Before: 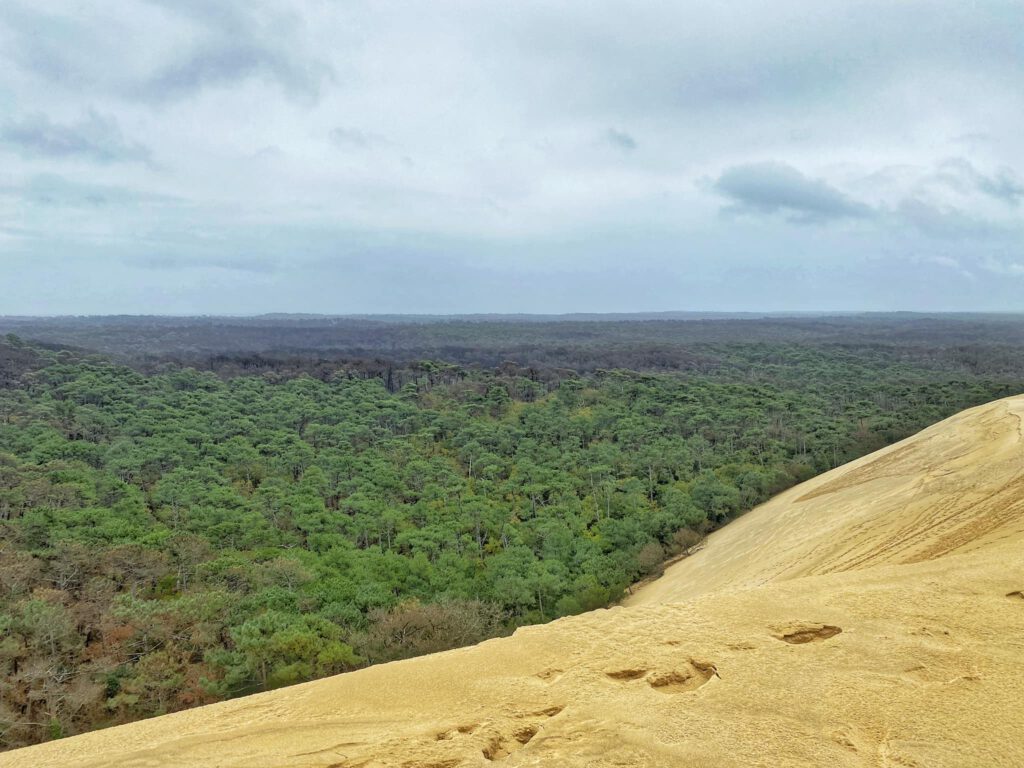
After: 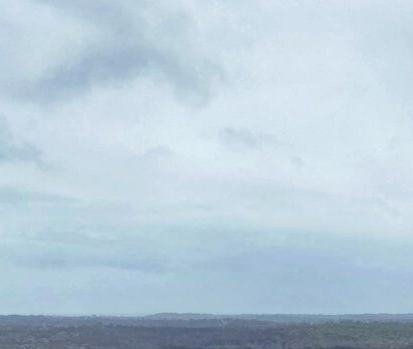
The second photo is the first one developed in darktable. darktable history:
exposure: compensate highlight preservation false
crop and rotate: left 10.808%, top 0.112%, right 48.79%, bottom 54.341%
tone equalizer: on, module defaults
base curve: curves: ch0 [(0, 0) (0.472, 0.455) (1, 1)]
